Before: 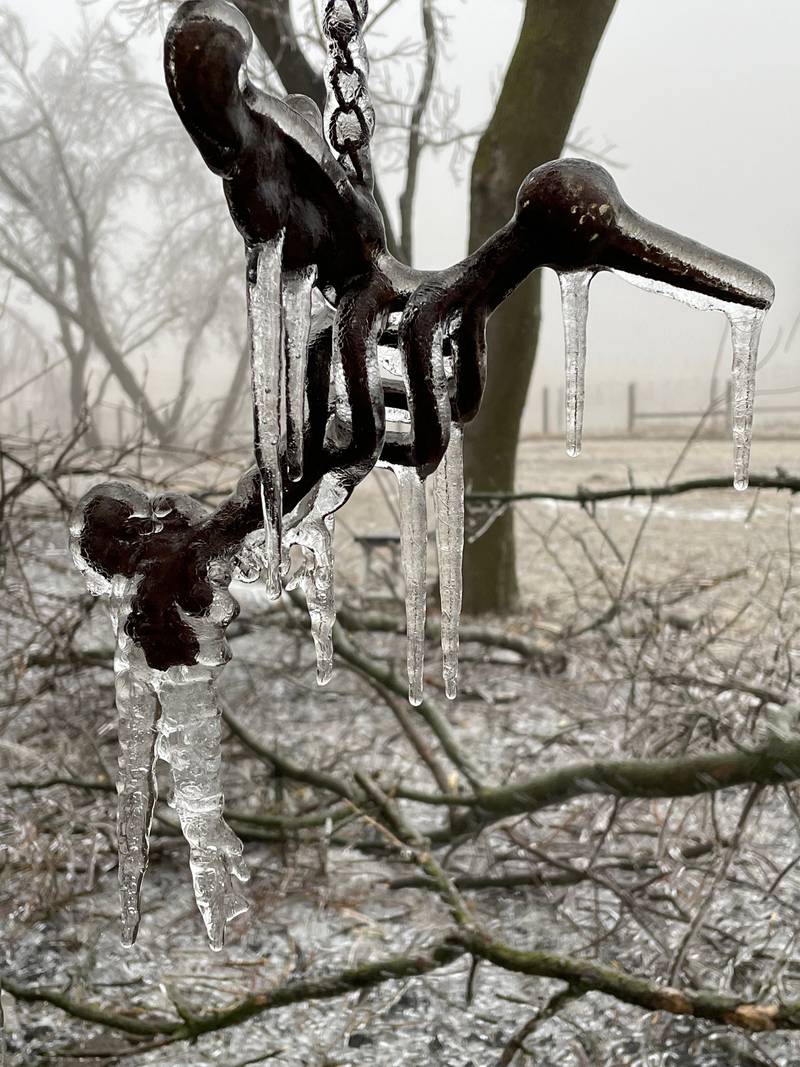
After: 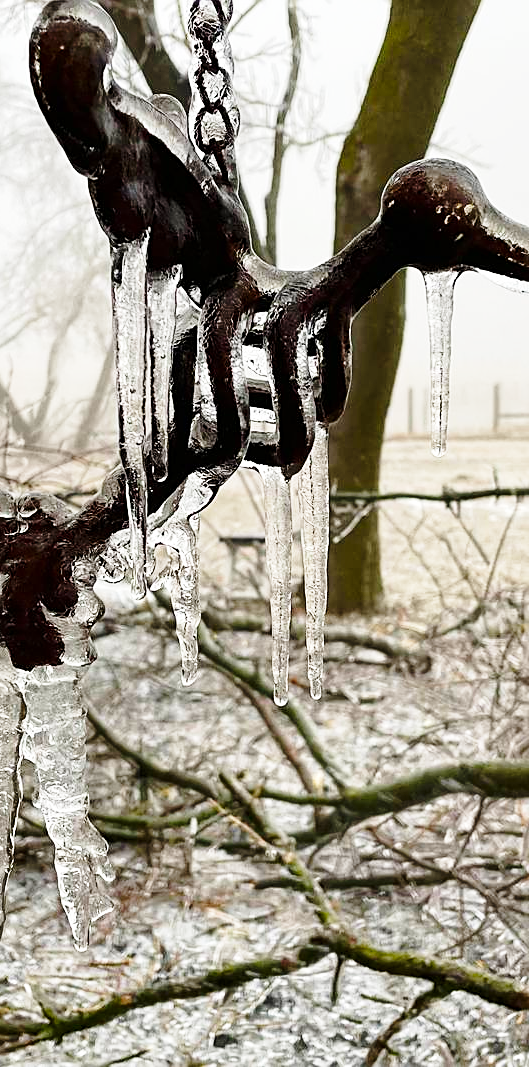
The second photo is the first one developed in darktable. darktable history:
sharpen: on, module defaults
base curve: curves: ch0 [(0, 0) (0.028, 0.03) (0.121, 0.232) (0.46, 0.748) (0.859, 0.968) (1, 1)], preserve colors none
tone equalizer: on, module defaults
contrast brightness saturation: brightness -0.024, saturation 0.34
crop: left 16.937%, right 16.889%
